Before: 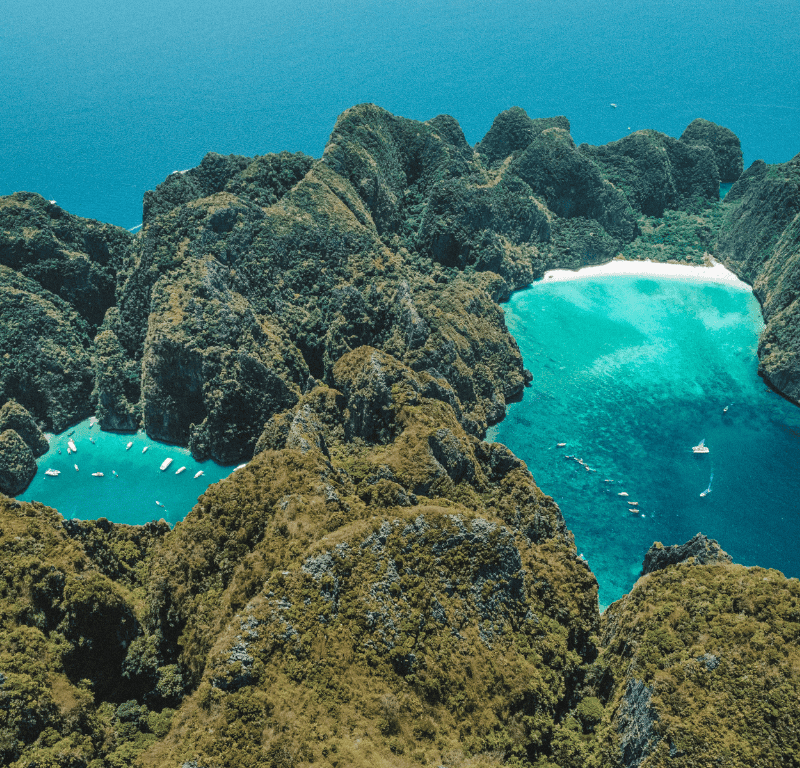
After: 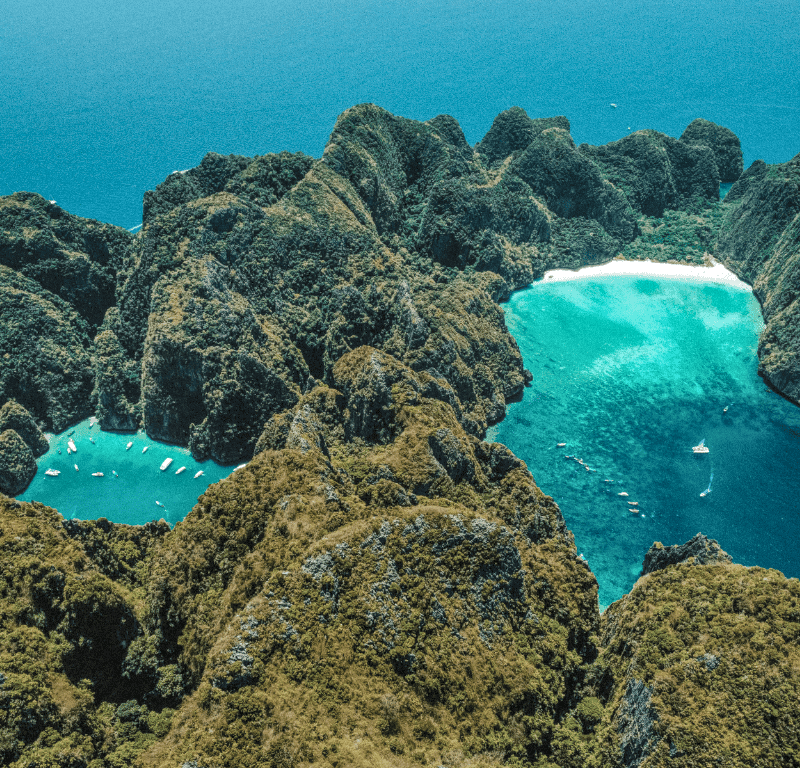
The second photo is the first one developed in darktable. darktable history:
local contrast: highlights 99%, shadows 85%, detail 160%, midtone range 0.2
